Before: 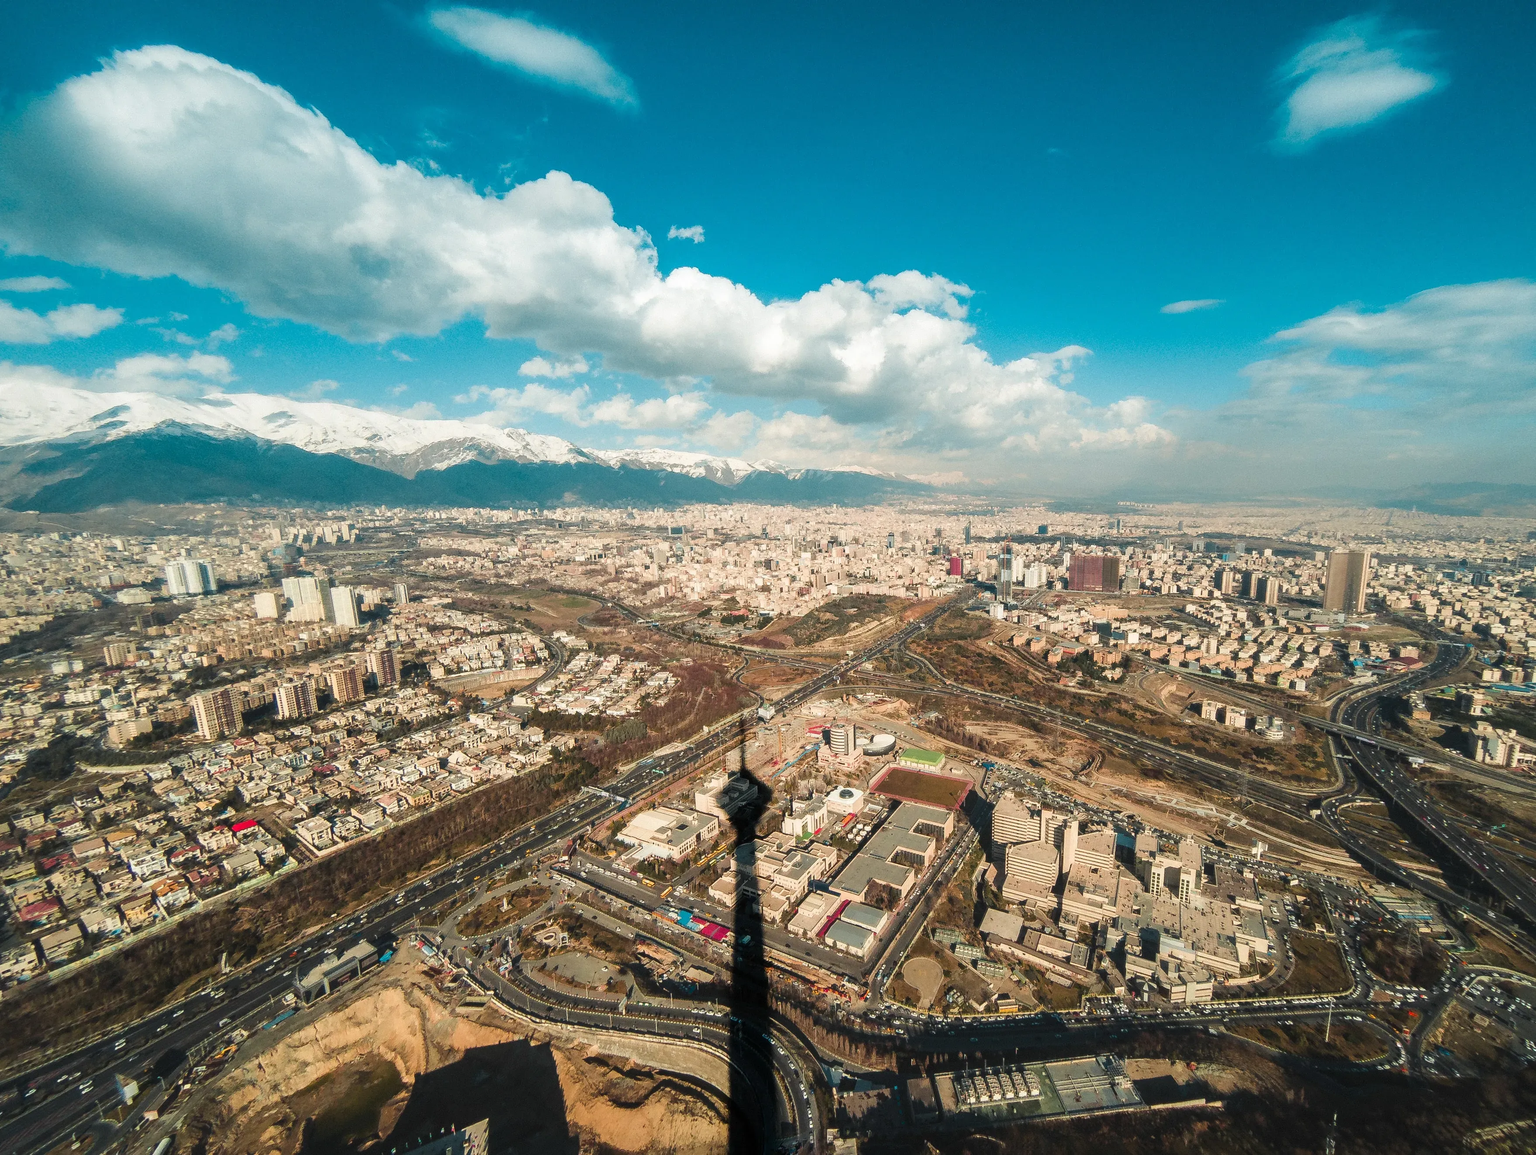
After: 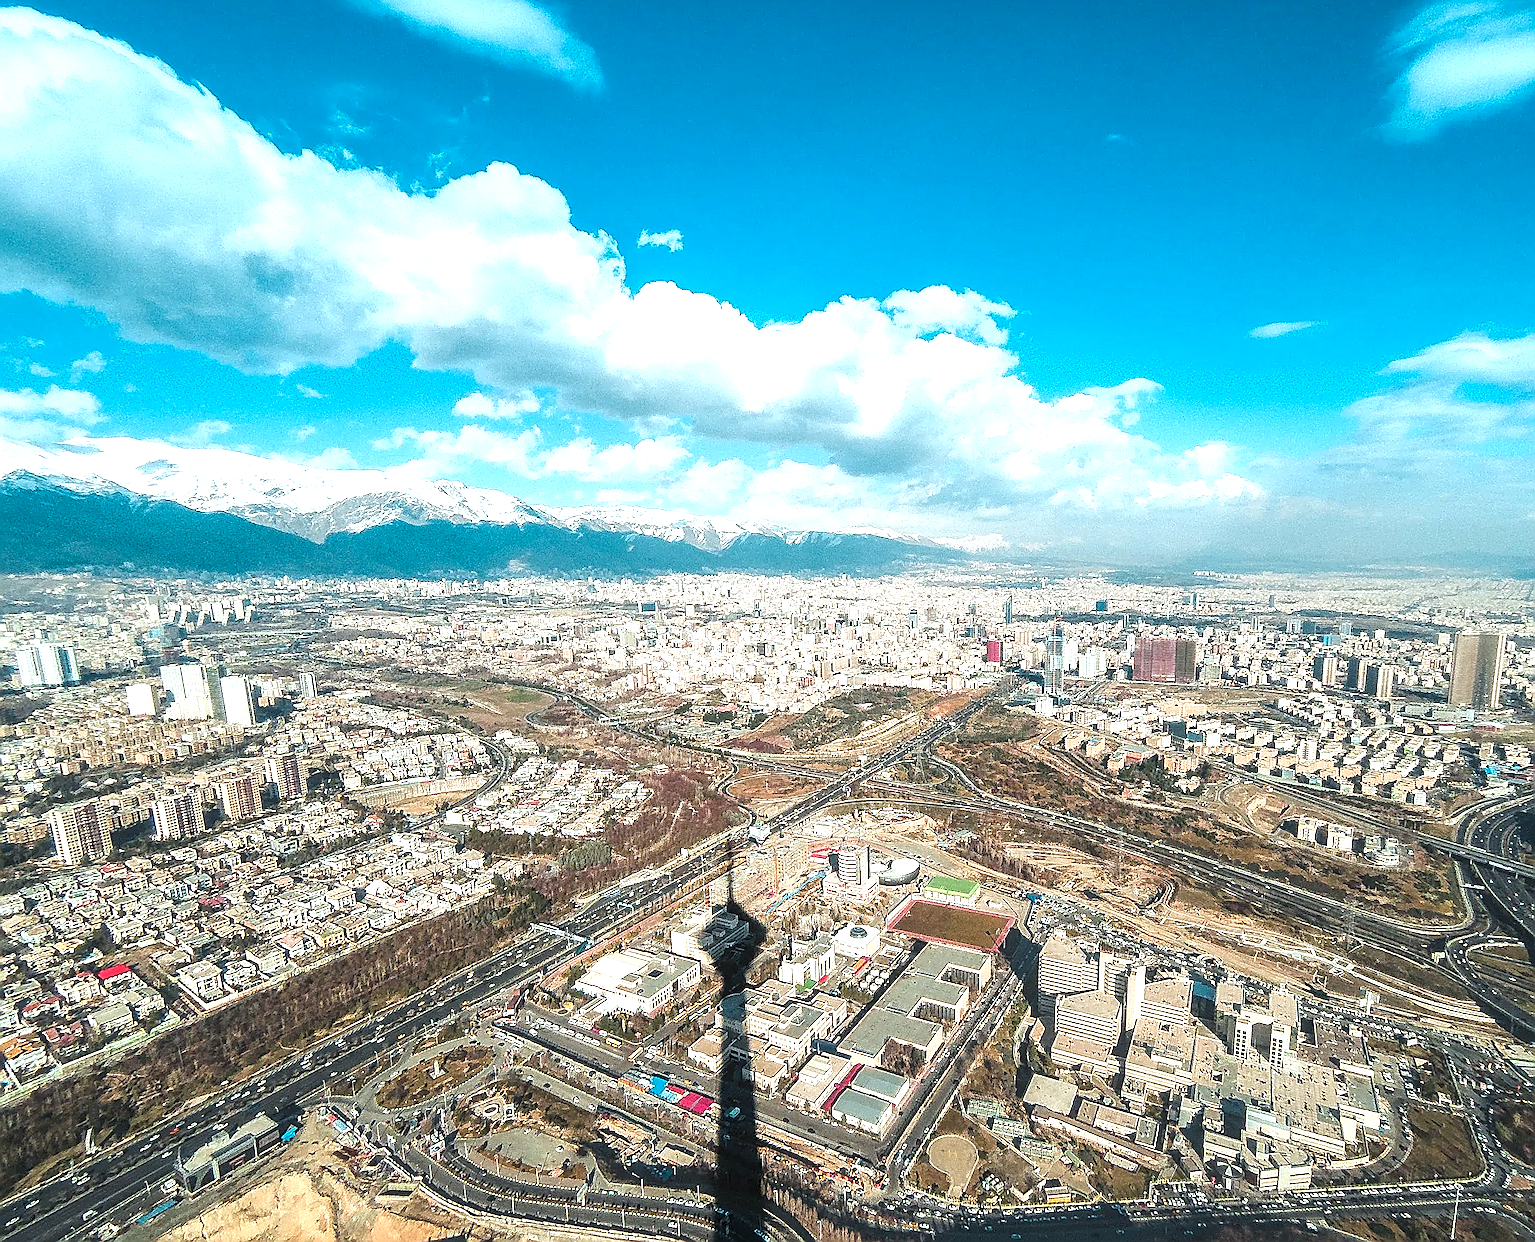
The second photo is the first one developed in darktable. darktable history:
exposure: black level correction 0, exposure 0.7 EV, compensate exposure bias true, compensate highlight preservation false
crop: left 9.929%, top 3.475%, right 9.188%, bottom 9.529%
tone equalizer: on, module defaults
color calibration: illuminant F (fluorescent), F source F9 (Cool White Deluxe 4150 K) – high CRI, x 0.374, y 0.373, temperature 4158.34 K
sharpen: amount 1.861
local contrast: on, module defaults
